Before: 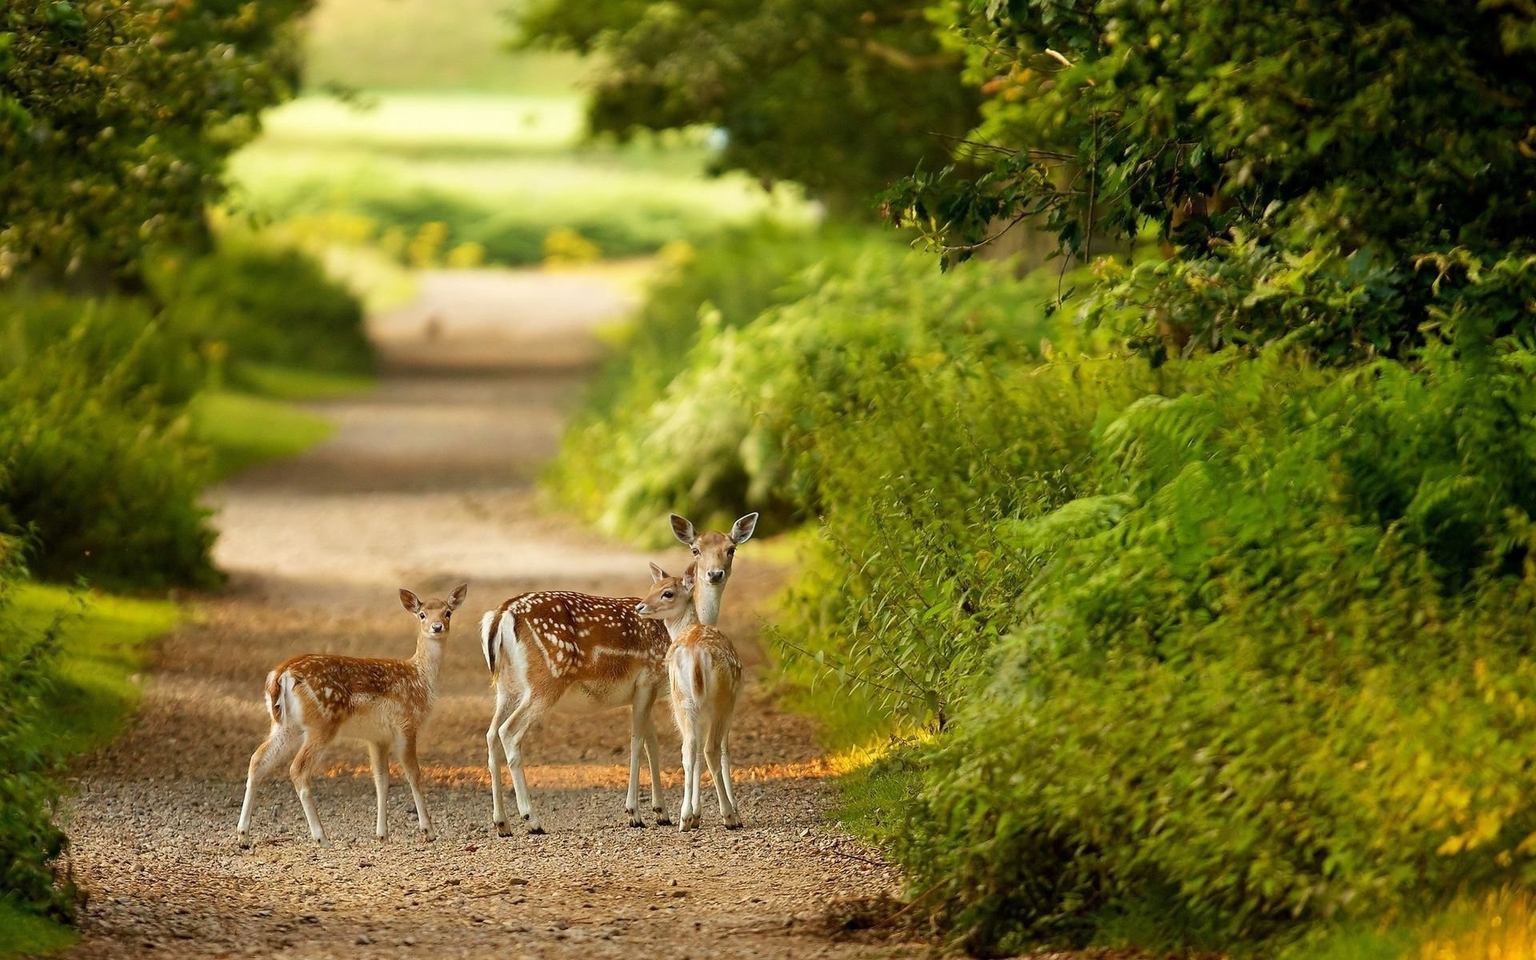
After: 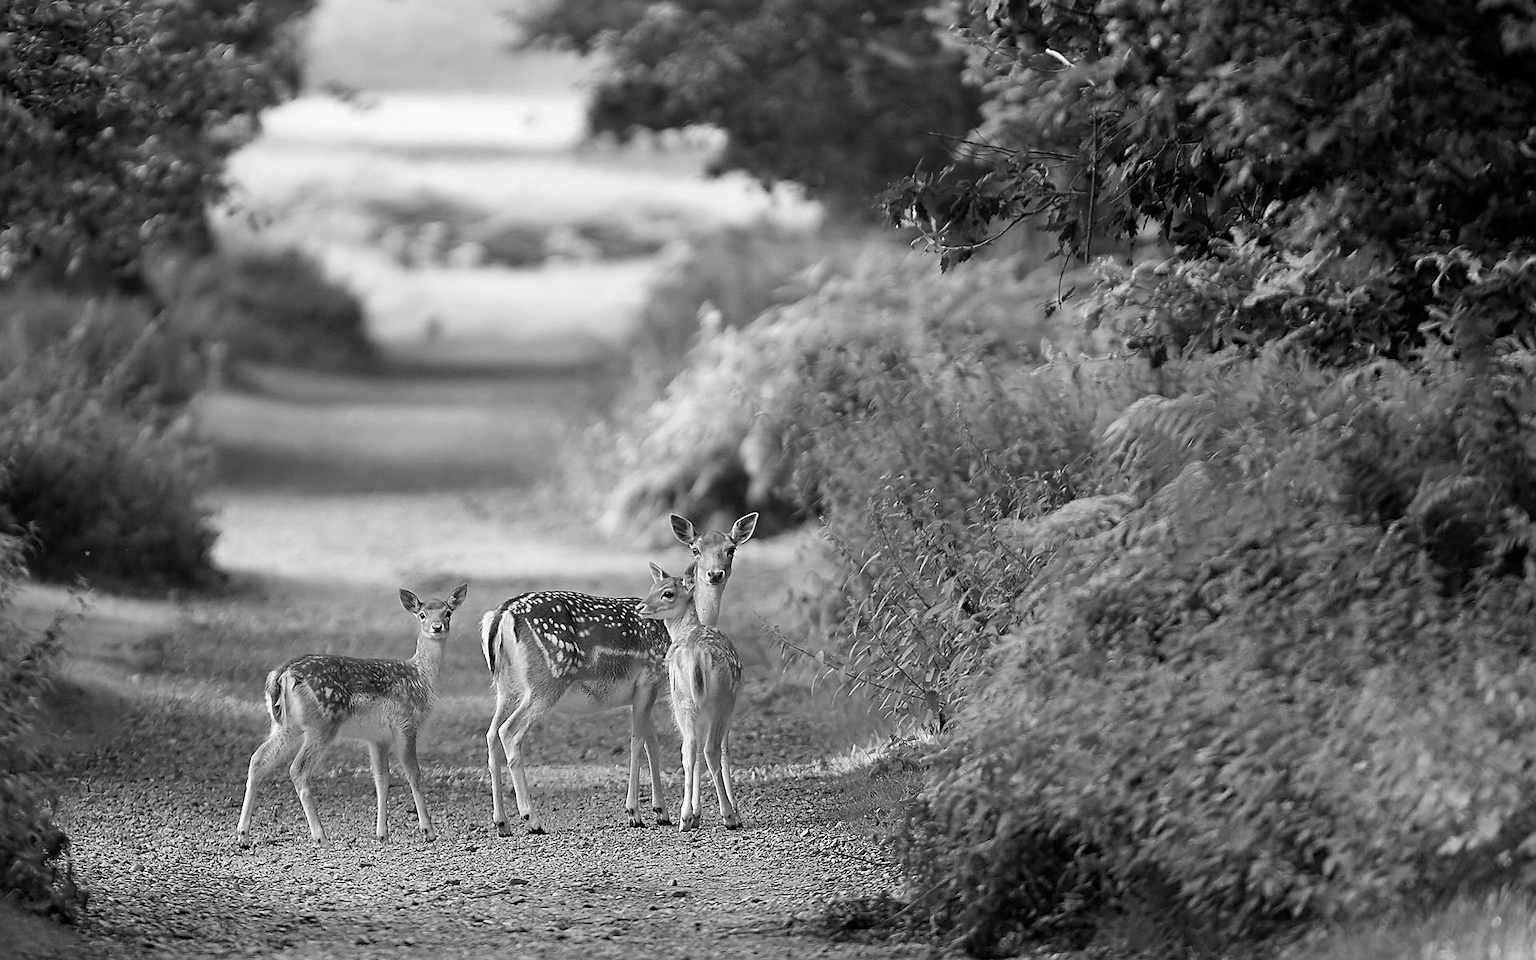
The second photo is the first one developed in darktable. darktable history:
monochrome: a 2.21, b -1.33, size 2.2
sharpen: on, module defaults
